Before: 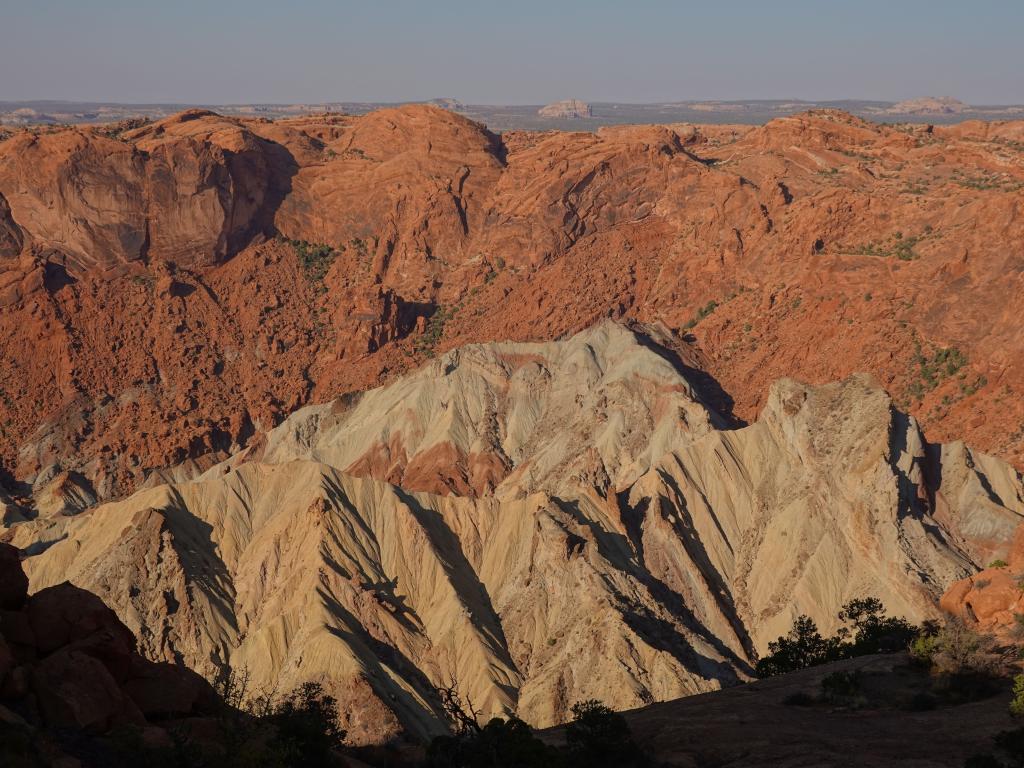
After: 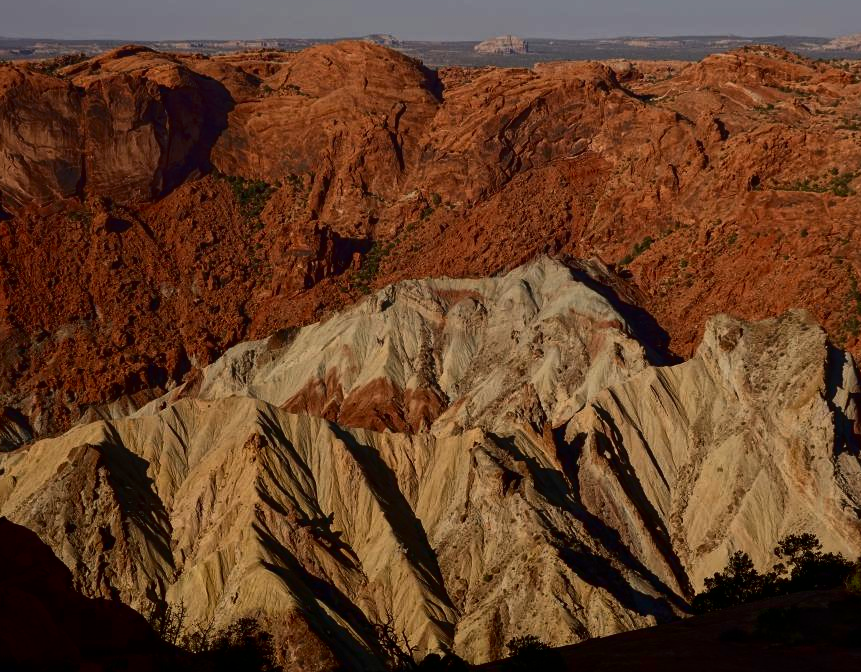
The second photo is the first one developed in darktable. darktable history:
crop: left 6.303%, top 8.337%, right 9.55%, bottom 4.066%
contrast brightness saturation: contrast 0.241, brightness -0.229, saturation 0.146
exposure: exposure -0.048 EV, compensate highlight preservation false
